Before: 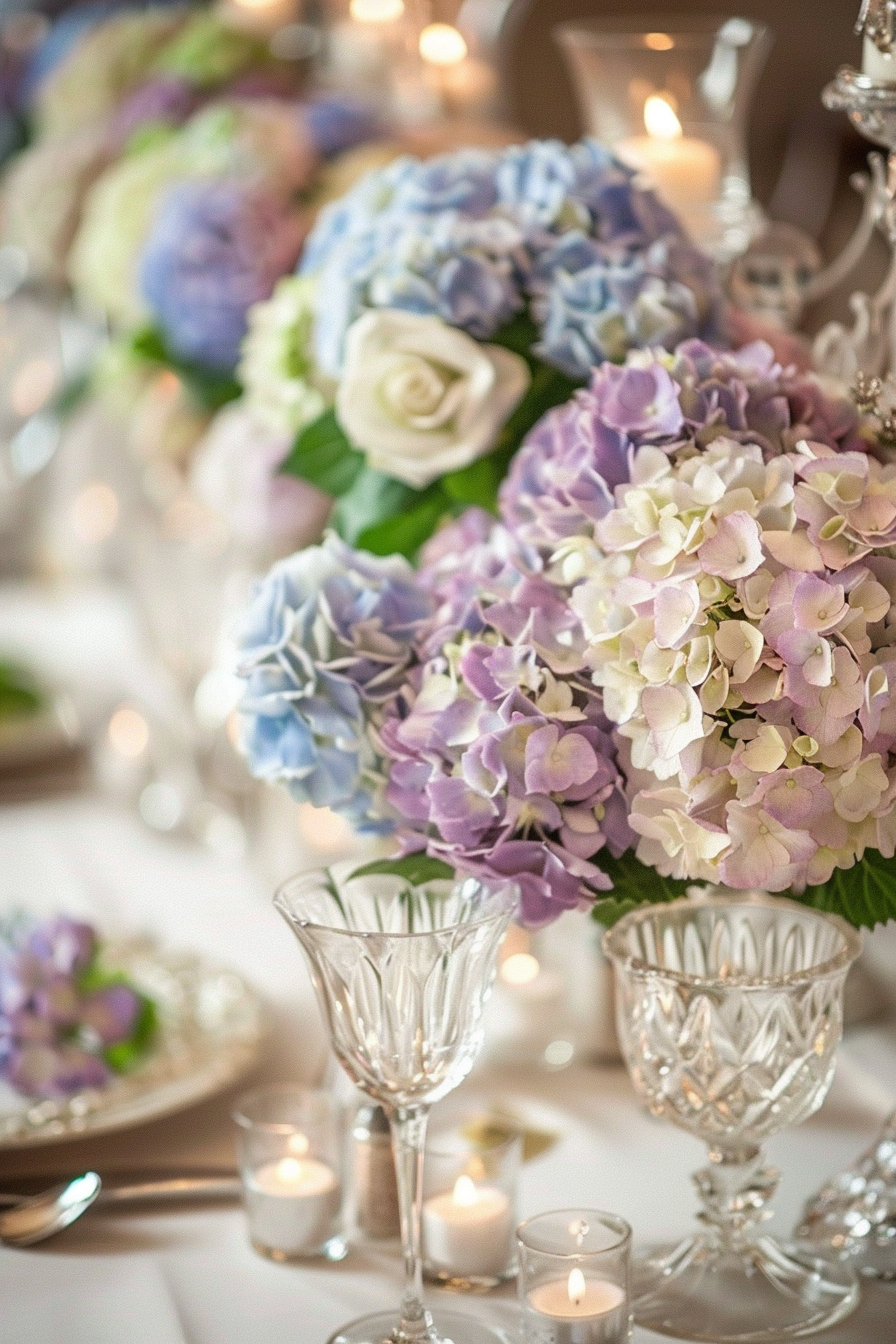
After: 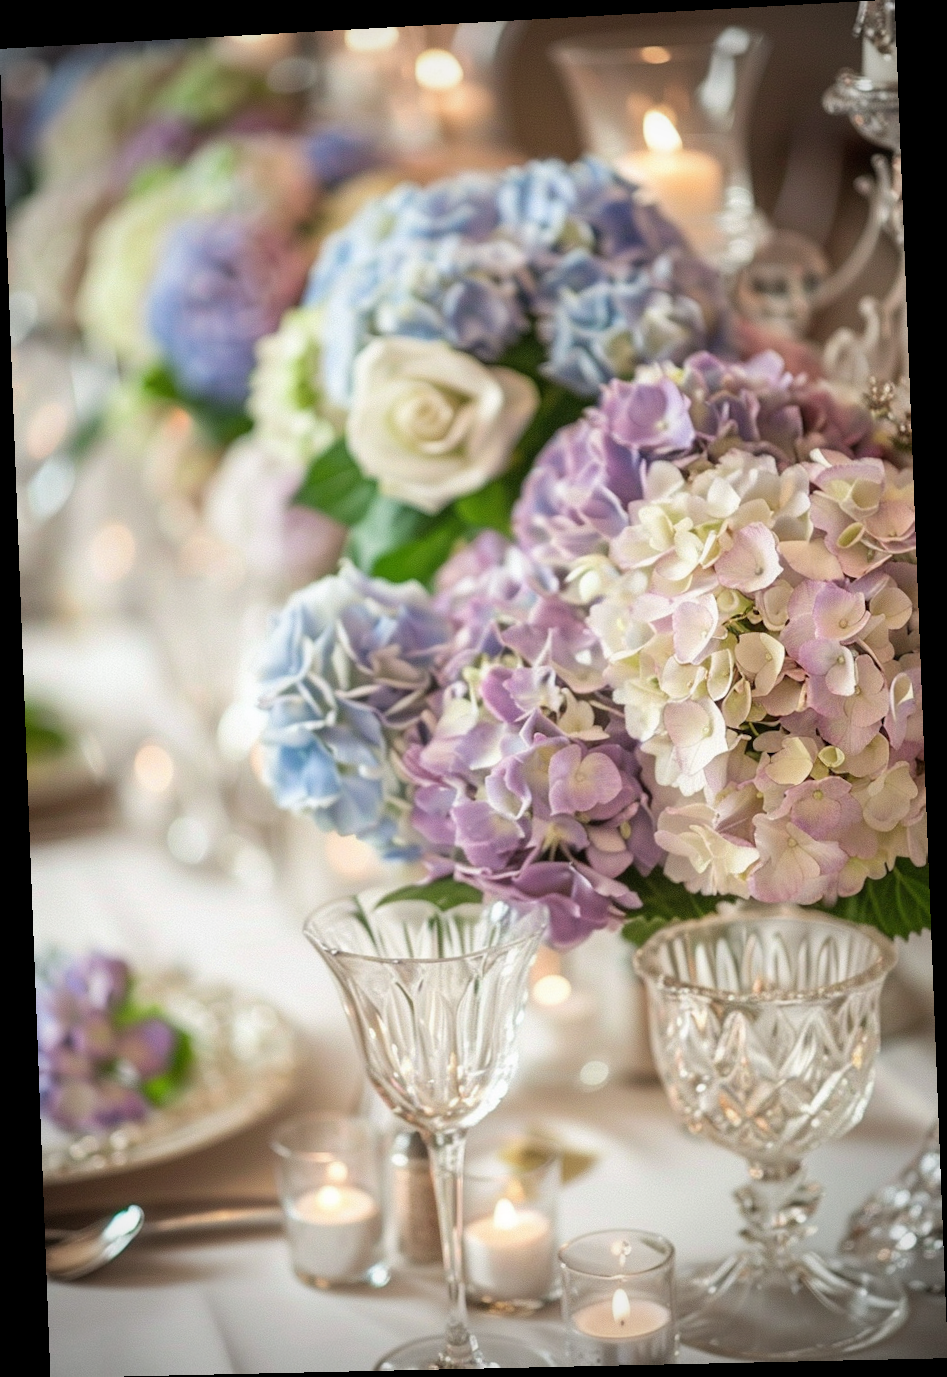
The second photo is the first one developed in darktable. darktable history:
vignetting: on, module defaults
rotate and perspective: rotation -2.22°, lens shift (horizontal) -0.022, automatic cropping off
